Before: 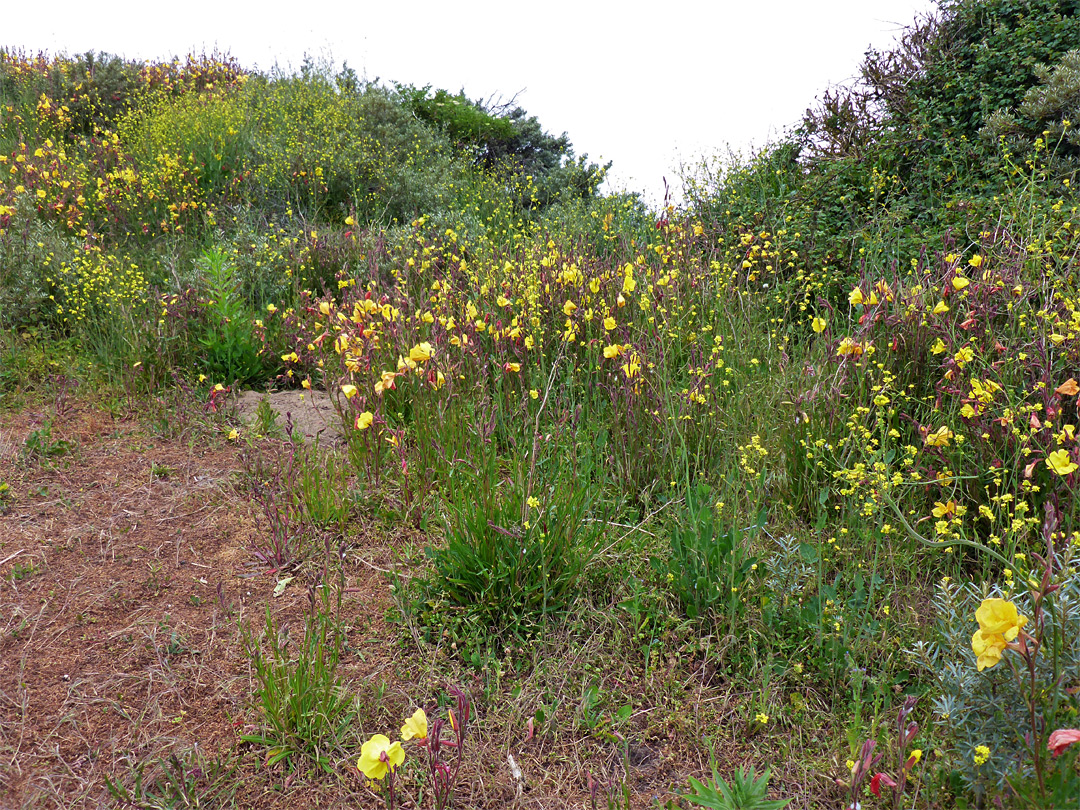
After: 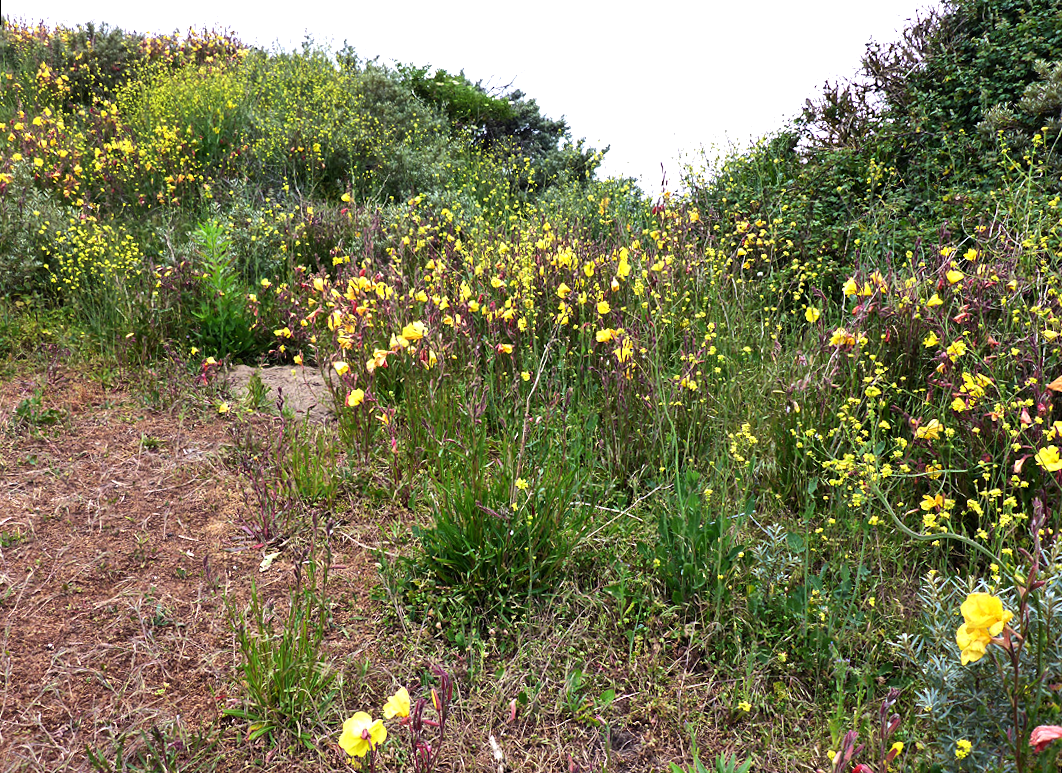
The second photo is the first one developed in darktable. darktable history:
rotate and perspective: rotation 1.57°, crop left 0.018, crop right 0.982, crop top 0.039, crop bottom 0.961
tone equalizer: -8 EV -0.75 EV, -7 EV -0.7 EV, -6 EV -0.6 EV, -5 EV -0.4 EV, -3 EV 0.4 EV, -2 EV 0.6 EV, -1 EV 0.7 EV, +0 EV 0.75 EV, edges refinement/feathering 500, mask exposure compensation -1.57 EV, preserve details no
